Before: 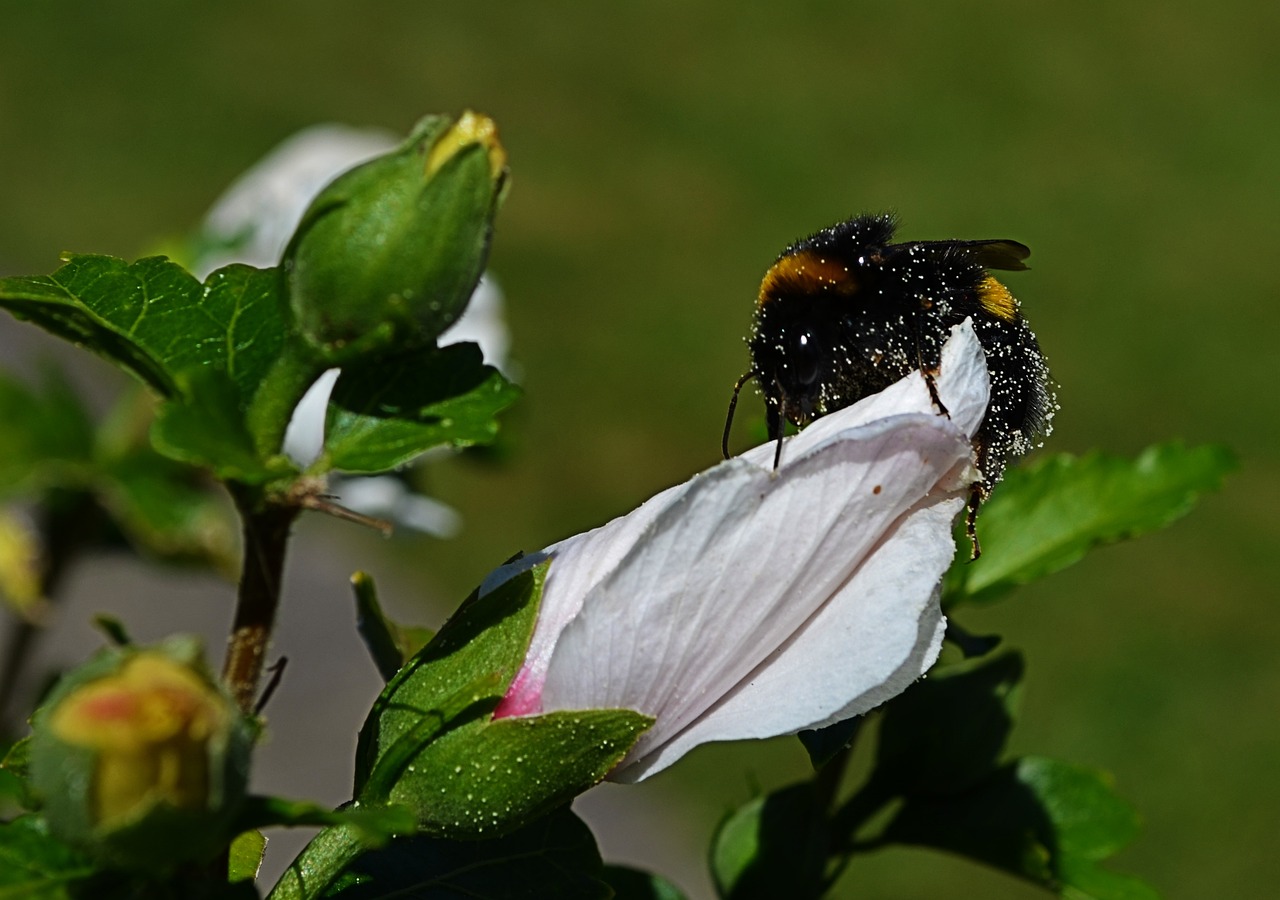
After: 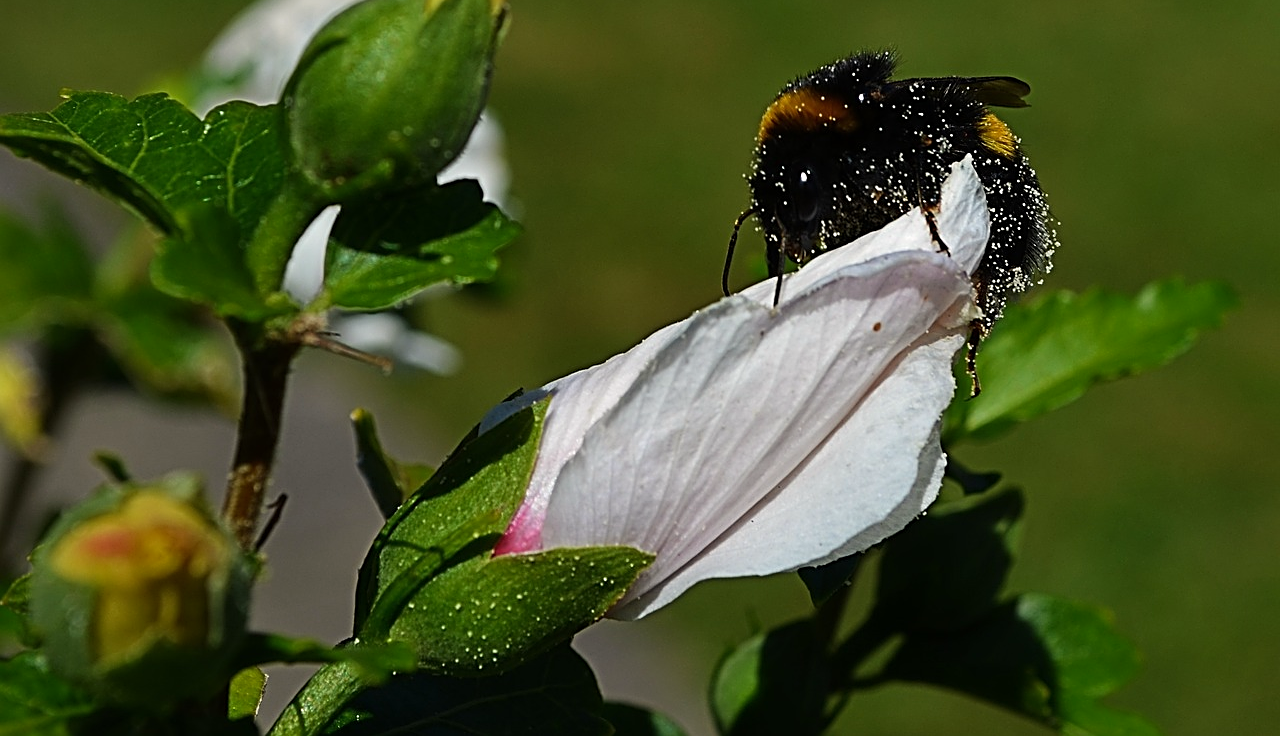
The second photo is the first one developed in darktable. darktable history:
crop and rotate: top 18.14%
color correction: highlights b* 3.01
sharpen: on, module defaults
